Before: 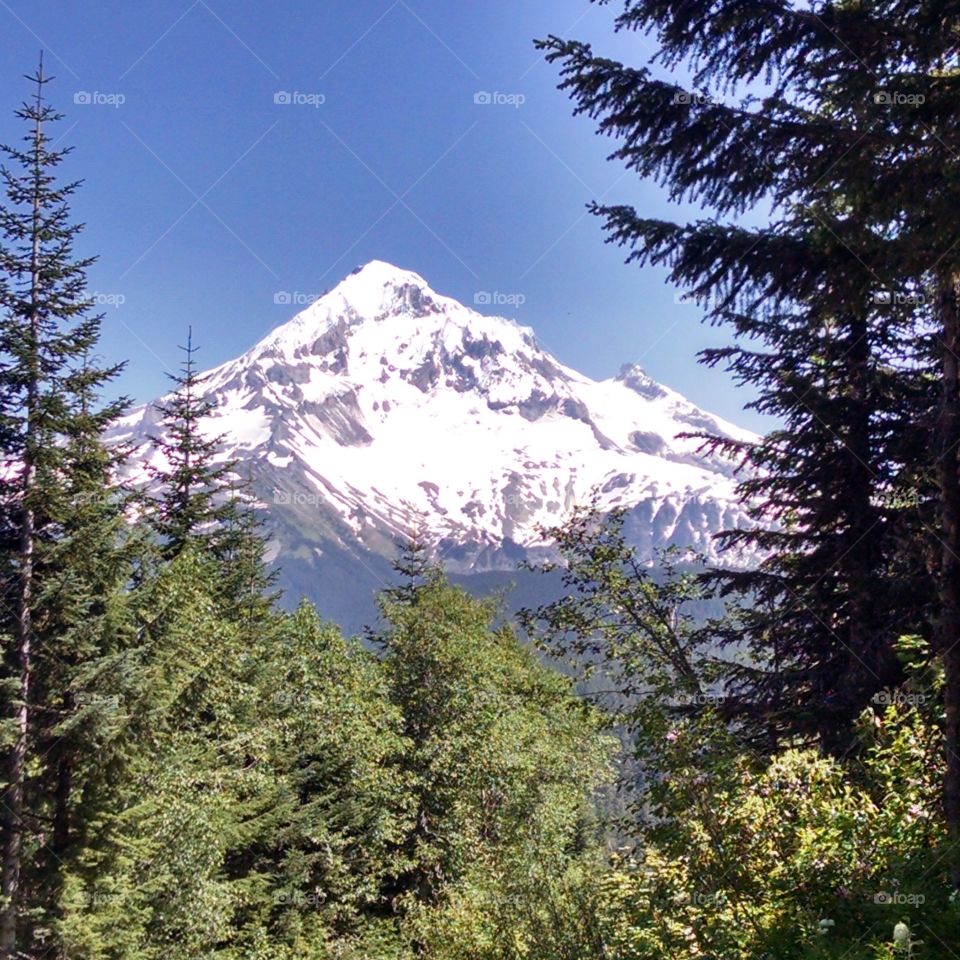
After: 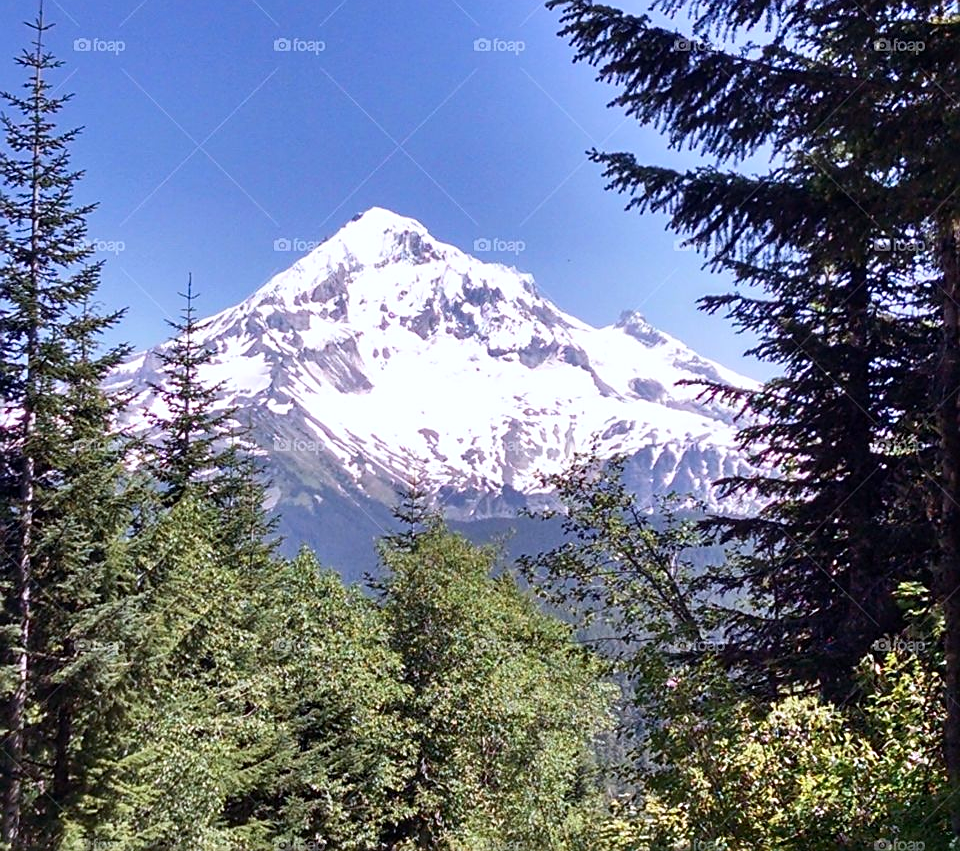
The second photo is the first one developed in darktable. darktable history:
sharpen: on, module defaults
crop and rotate: top 5.618%, bottom 5.72%
contrast brightness saturation: contrast 0.097, brightness 0.021, saturation 0.017
color calibration: illuminant as shot in camera, x 0.358, y 0.373, temperature 4628.91 K
